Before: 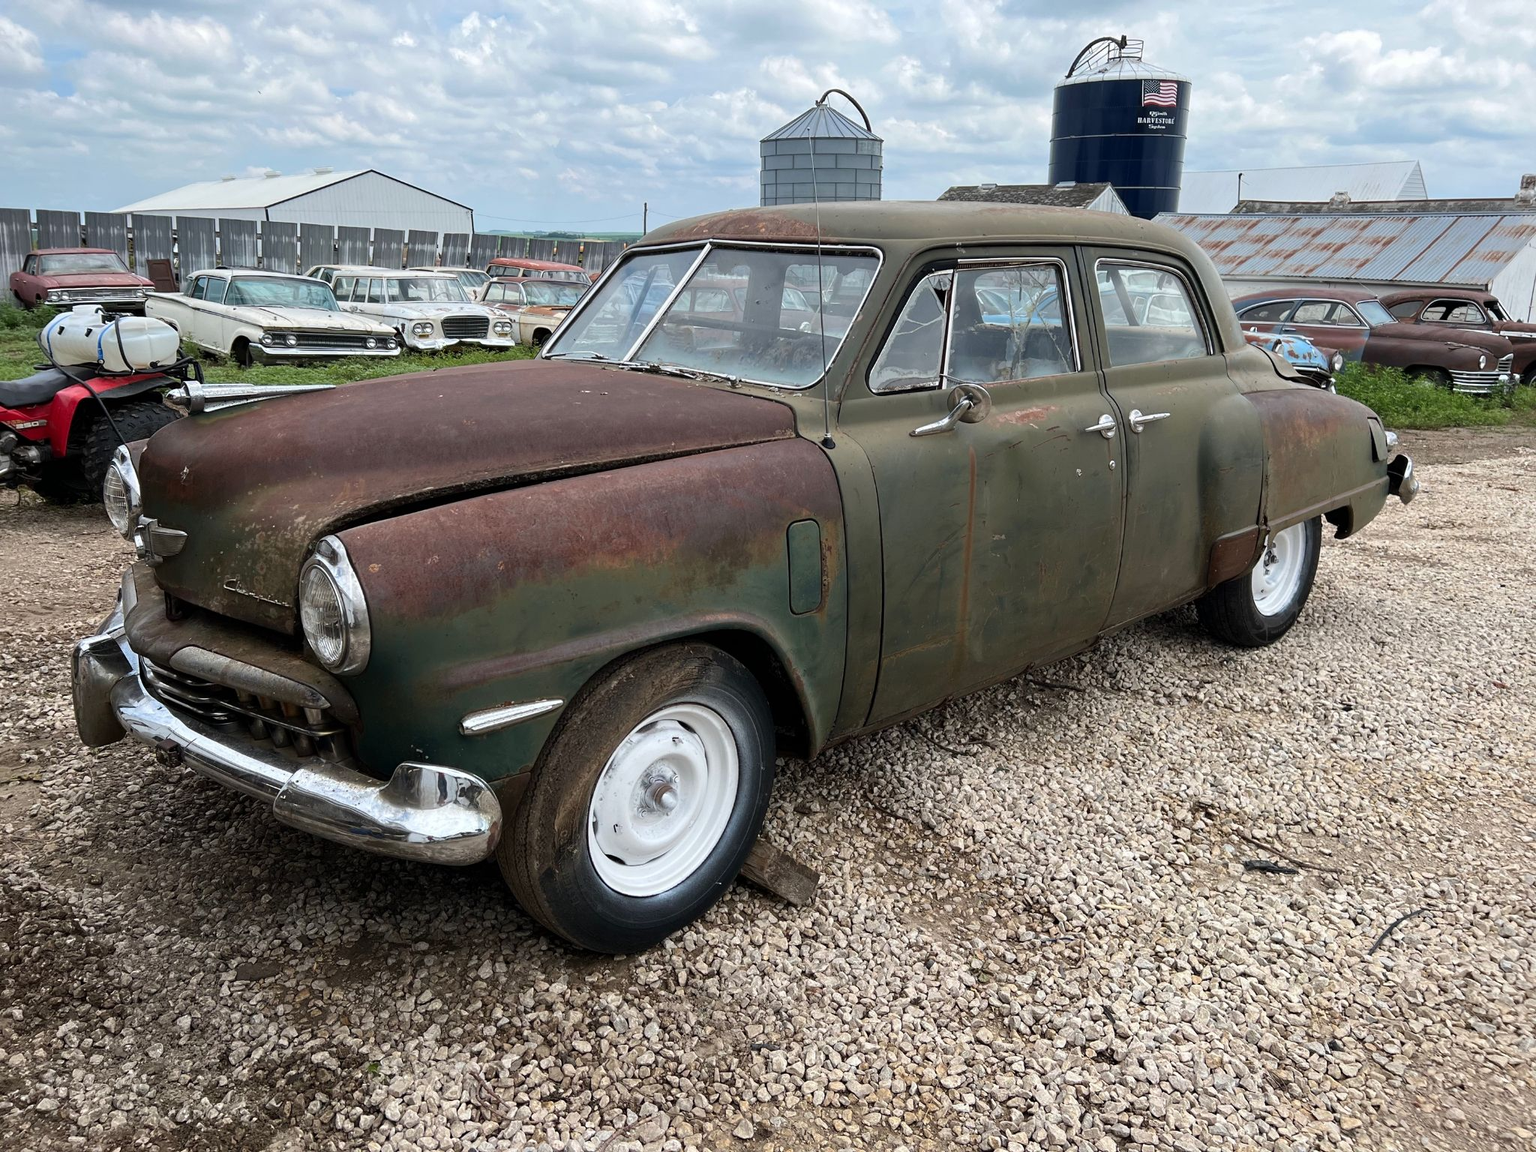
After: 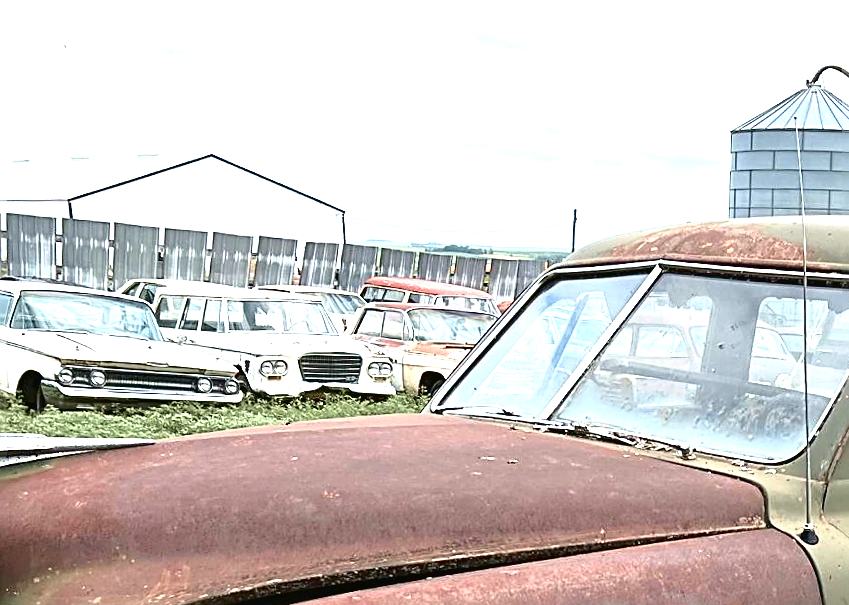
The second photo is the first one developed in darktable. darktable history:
exposure: black level correction 0, exposure 1.45 EV, compensate exposure bias true, compensate highlight preservation false
tone curve: curves: ch0 [(0, 0.021) (0.059, 0.053) (0.212, 0.18) (0.337, 0.304) (0.495, 0.505) (0.725, 0.731) (0.89, 0.919) (1, 1)]; ch1 [(0, 0) (0.094, 0.081) (0.285, 0.299) (0.403, 0.436) (0.479, 0.475) (0.54, 0.55) (0.615, 0.637) (0.683, 0.688) (1, 1)]; ch2 [(0, 0) (0.257, 0.217) (0.434, 0.434) (0.498, 0.507) (0.527, 0.542) (0.597, 0.587) (0.658, 0.595) (1, 1)], color space Lab, independent channels, preserve colors none
sharpen: radius 2.676, amount 0.669
crop: left 15.452%, top 5.459%, right 43.956%, bottom 56.62%
rotate and perspective: rotation 1.72°, automatic cropping off
